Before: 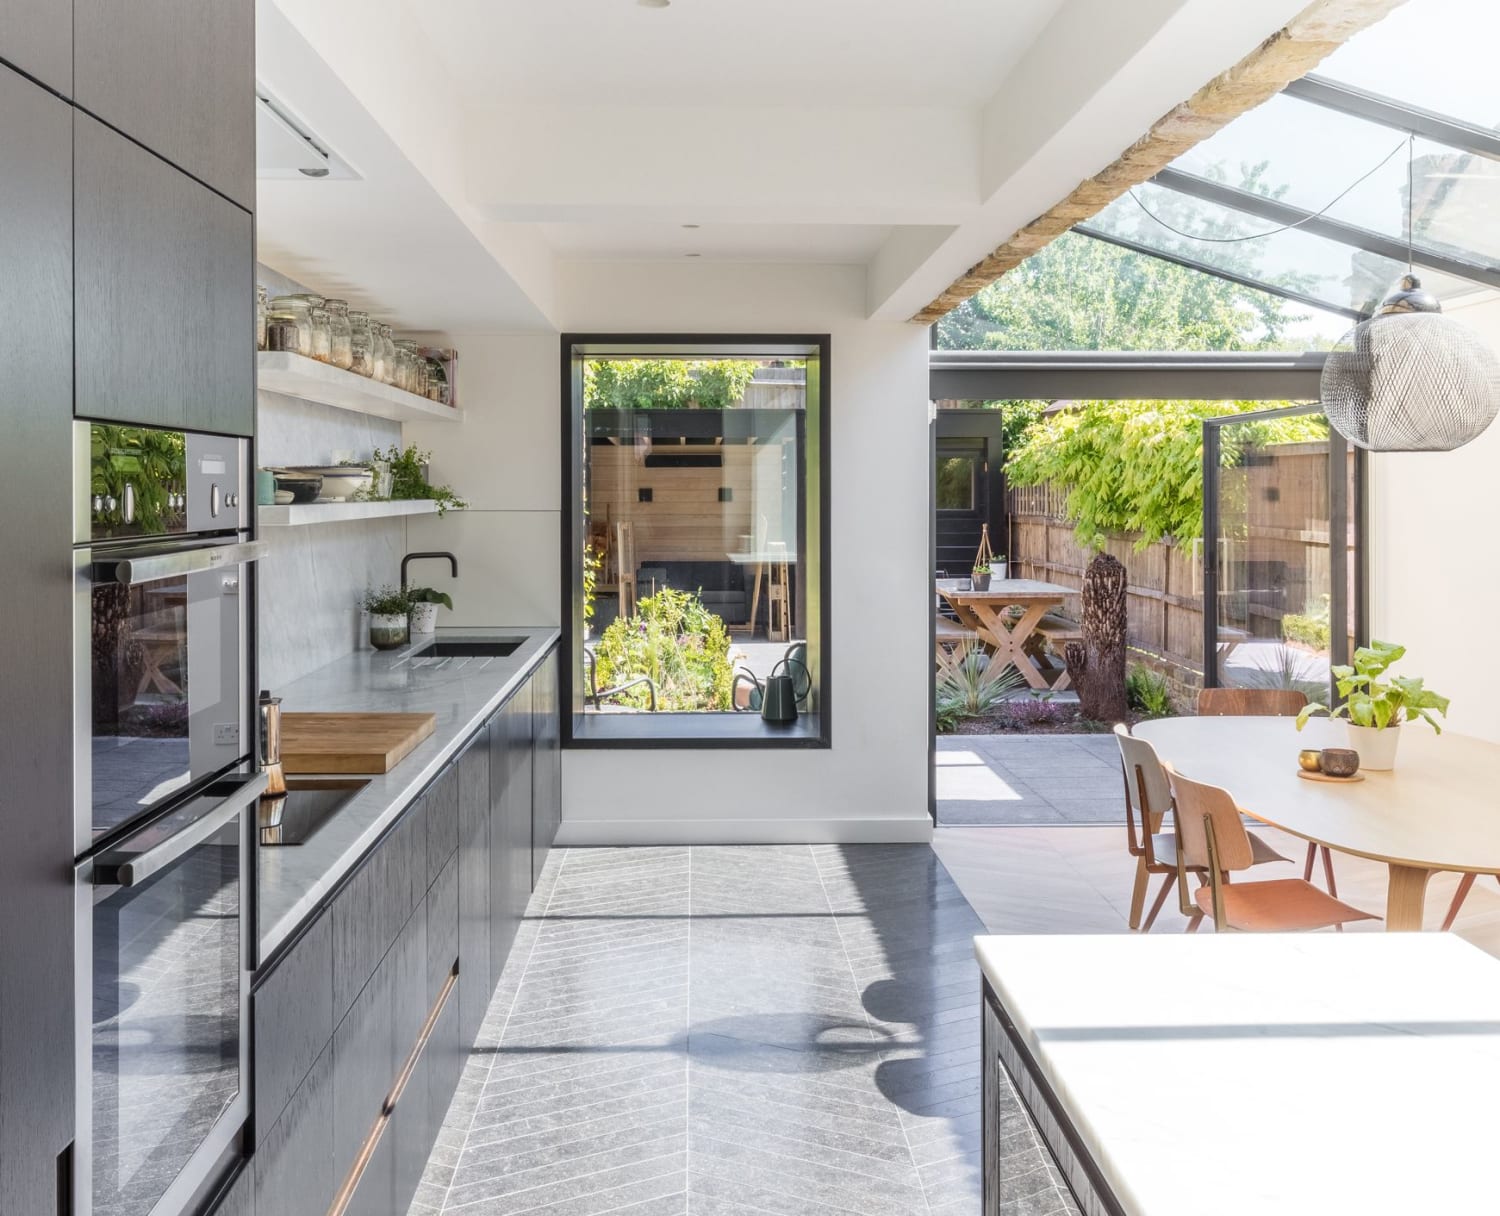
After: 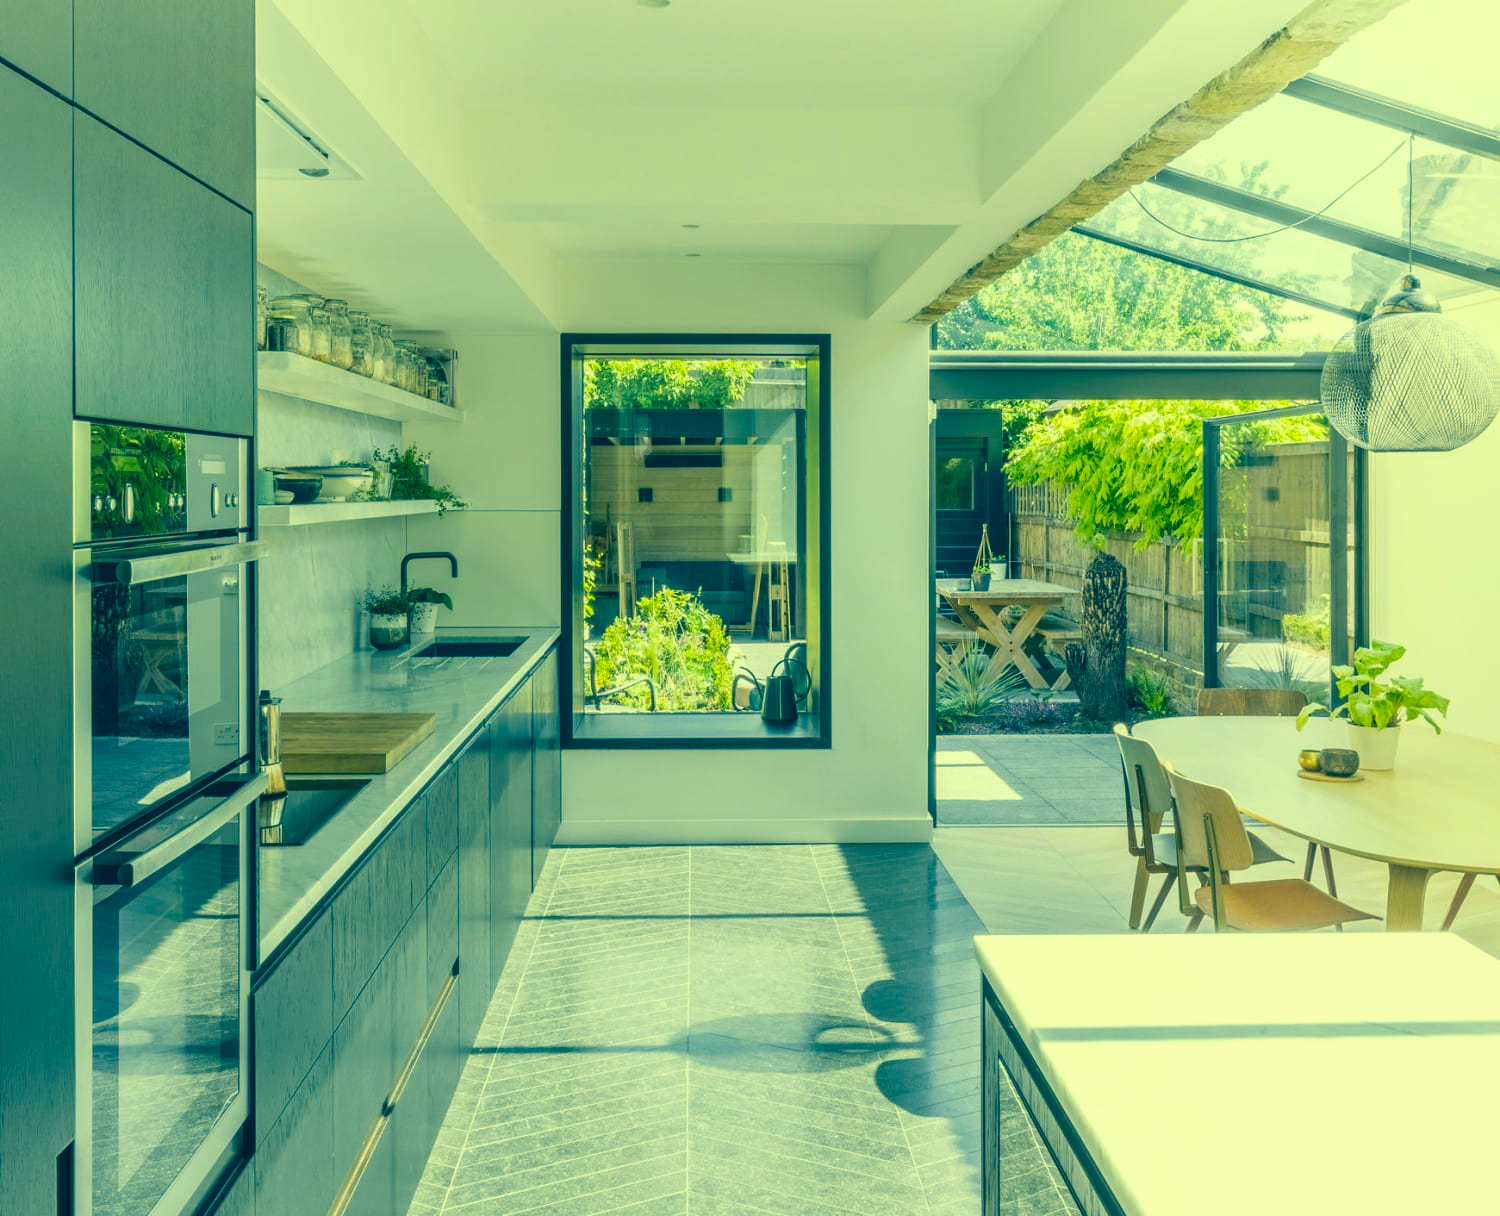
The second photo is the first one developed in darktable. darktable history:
color correction: highlights a* -15.61, highlights b* 39.94, shadows a* -39.77, shadows b* -26.13
